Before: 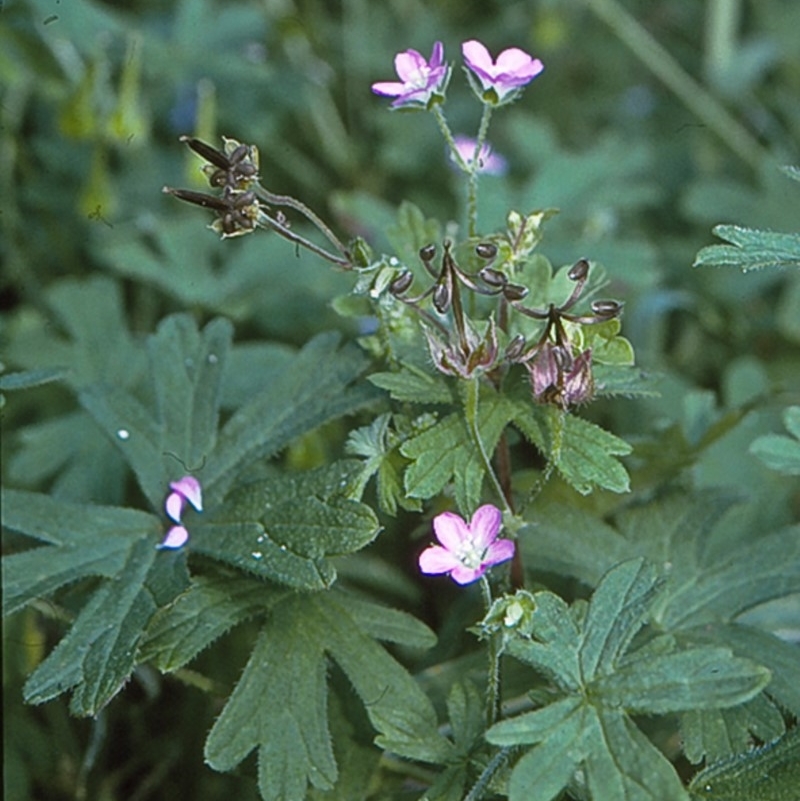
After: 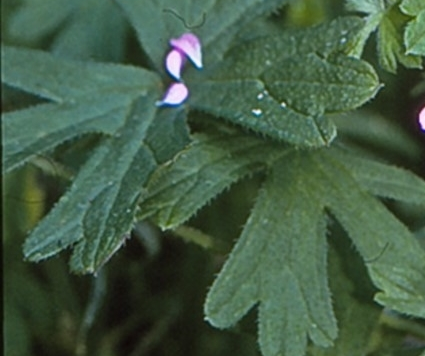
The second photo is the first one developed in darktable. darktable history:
crop and rotate: top 55.337%, right 46.795%, bottom 0.212%
